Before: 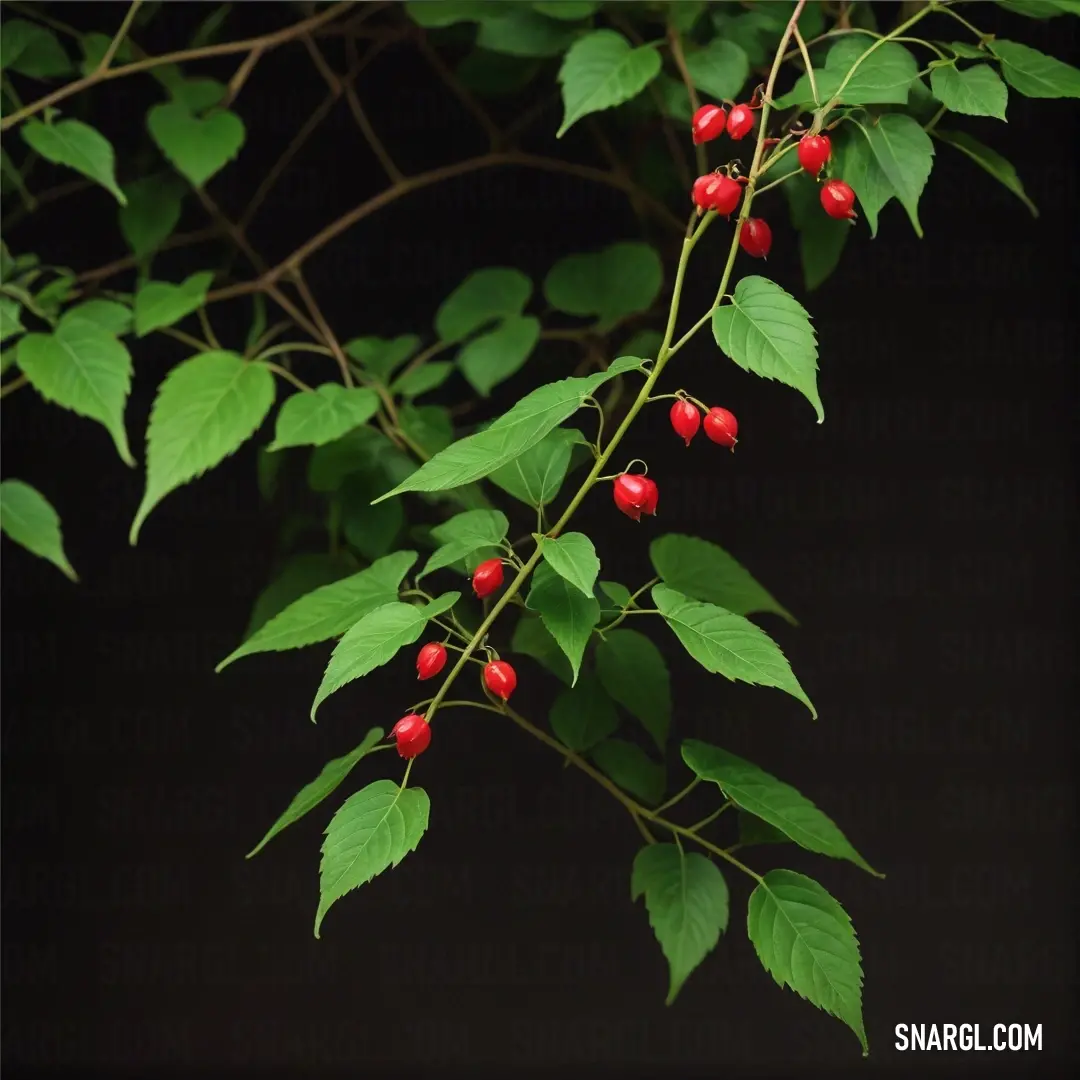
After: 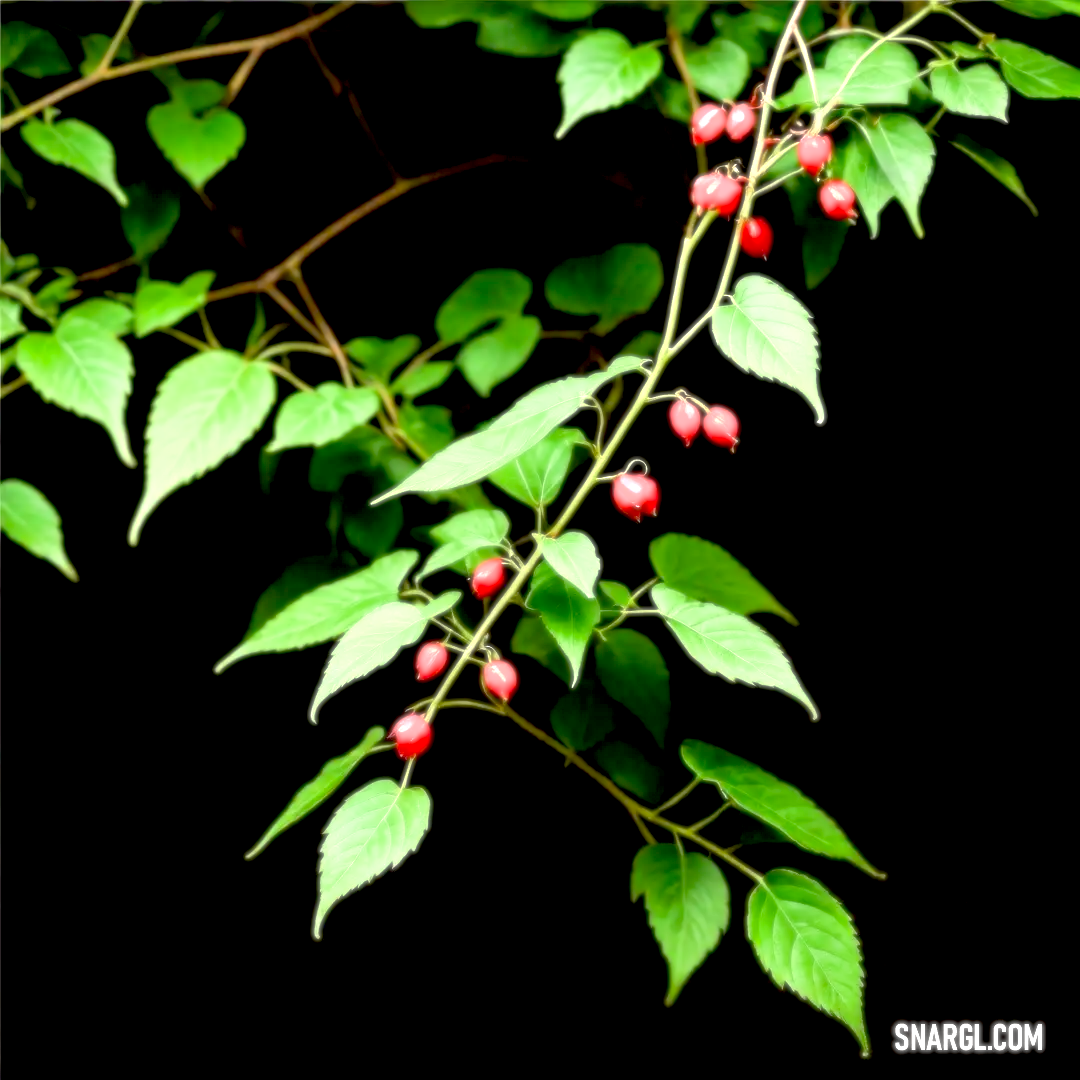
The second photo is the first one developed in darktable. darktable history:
soften: size 8.67%, mix 49%
exposure: black level correction 0.016, exposure 1.774 EV, compensate highlight preservation false
